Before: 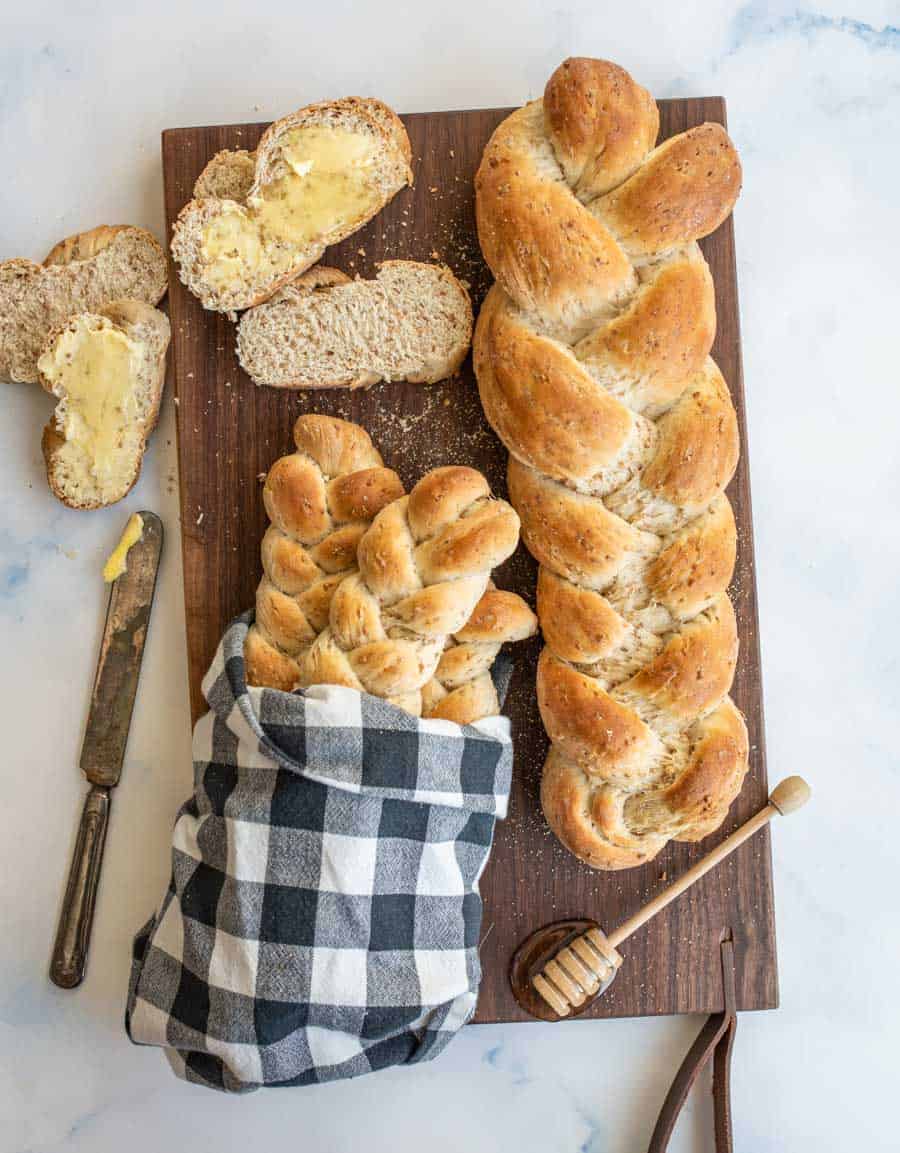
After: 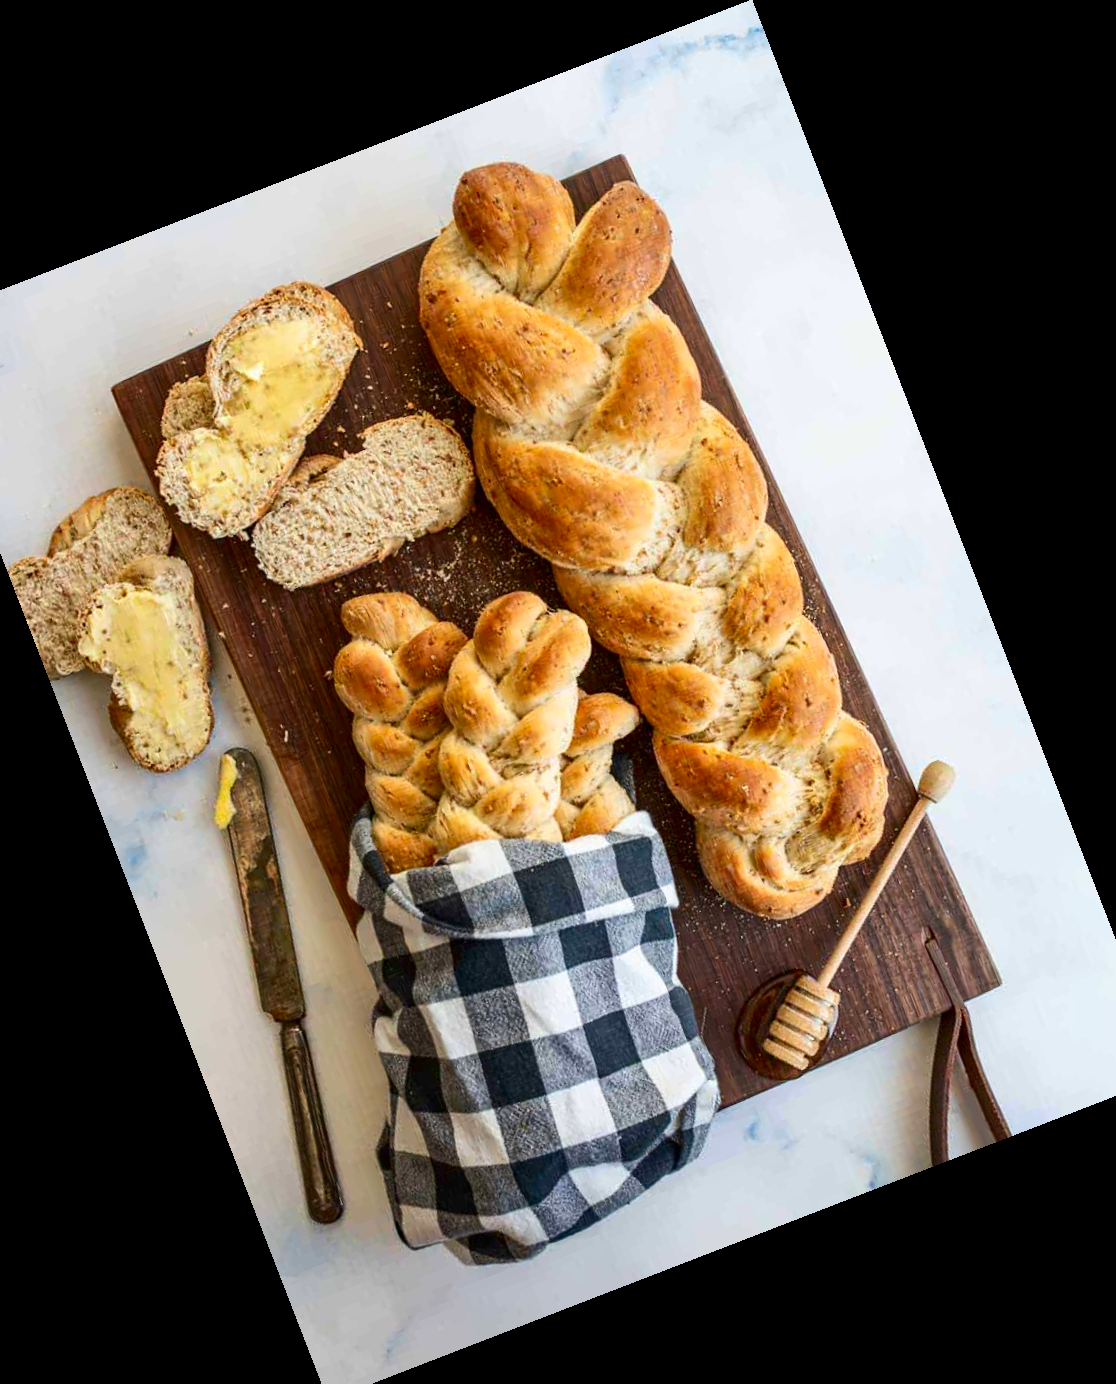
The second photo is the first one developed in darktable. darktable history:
shadows and highlights: shadows 25.85, highlights -24.12
crop and rotate: angle 21.15°, left 6.976%, right 4.061%, bottom 1.101%
contrast brightness saturation: contrast 0.193, brightness -0.104, saturation 0.205
